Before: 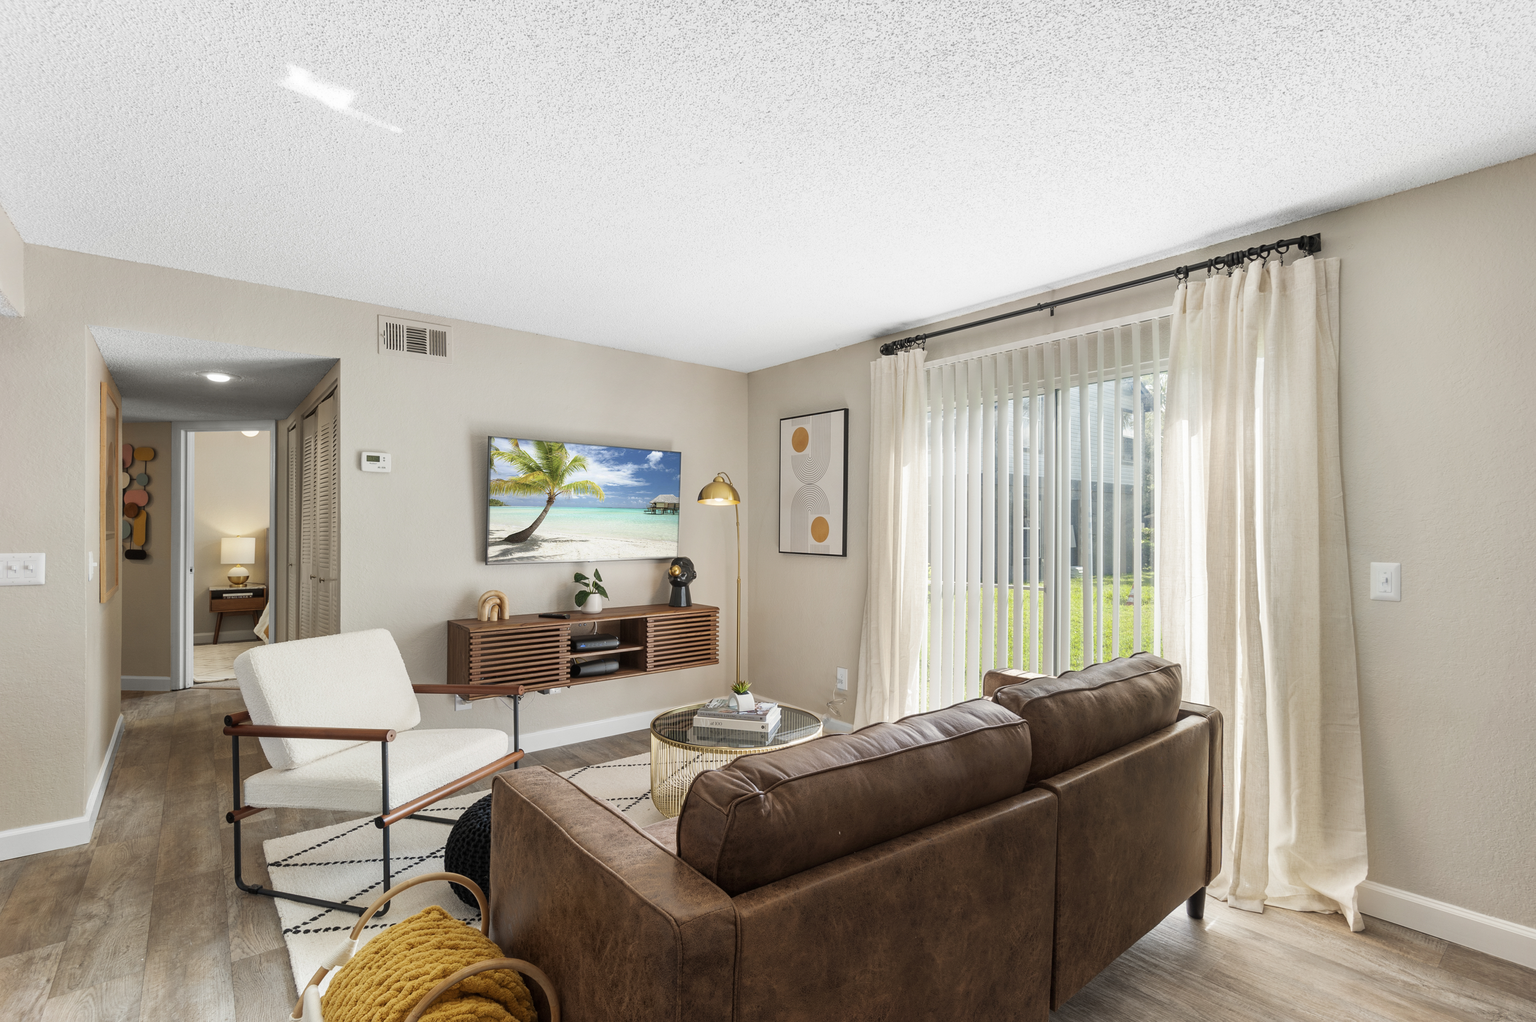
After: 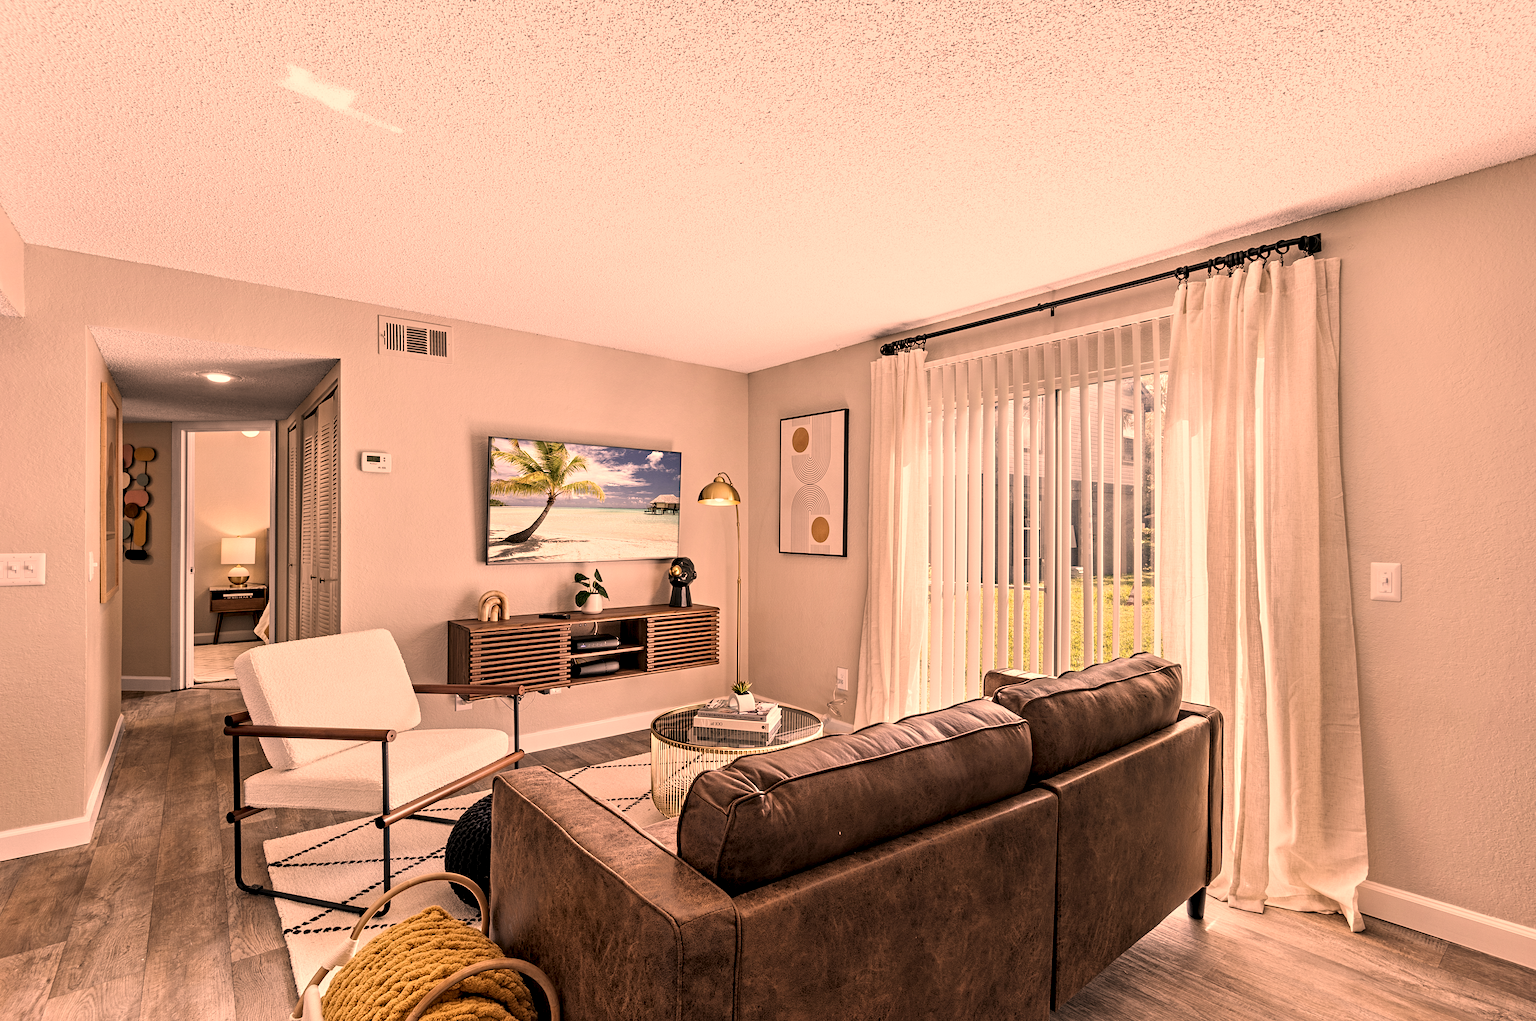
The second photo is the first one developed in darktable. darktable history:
color correction: highlights a* 40, highlights b* 40, saturation 0.69
contrast equalizer: octaves 7, y [[0.5, 0.542, 0.583, 0.625, 0.667, 0.708], [0.5 ×6], [0.5 ×6], [0 ×6], [0 ×6]]
